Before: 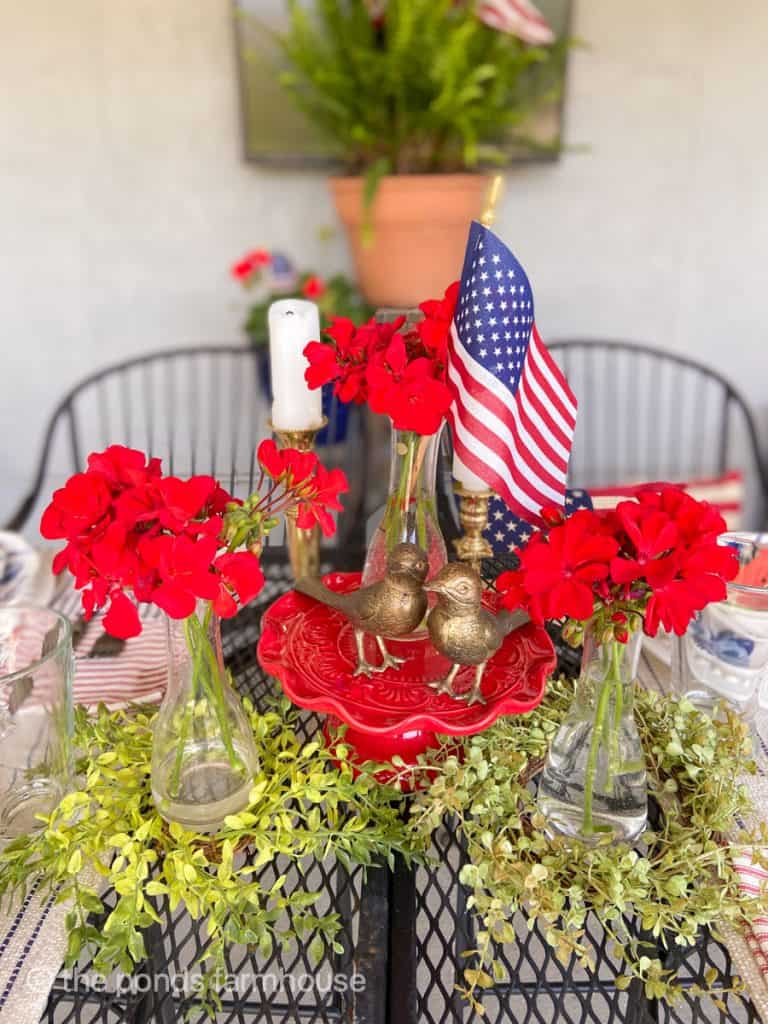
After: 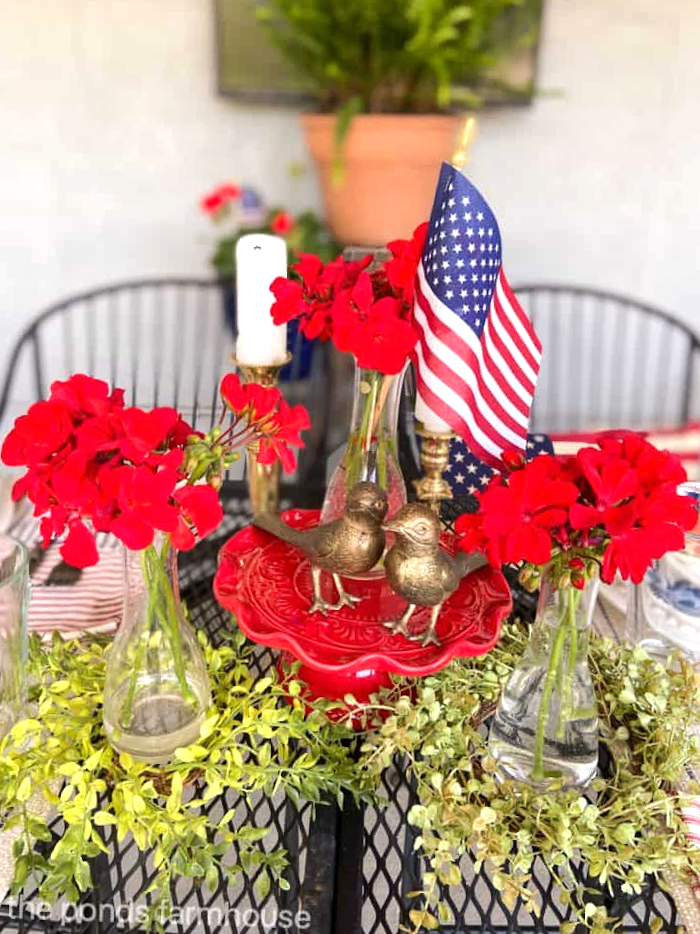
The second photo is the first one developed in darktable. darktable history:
tone equalizer: -8 EV -0.417 EV, -7 EV -0.389 EV, -6 EV -0.333 EV, -5 EV -0.222 EV, -3 EV 0.222 EV, -2 EV 0.333 EV, -1 EV 0.389 EV, +0 EV 0.417 EV, edges refinement/feathering 500, mask exposure compensation -1.57 EV, preserve details no
crop and rotate: angle -1.96°, left 3.097%, top 4.154%, right 1.586%, bottom 0.529%
